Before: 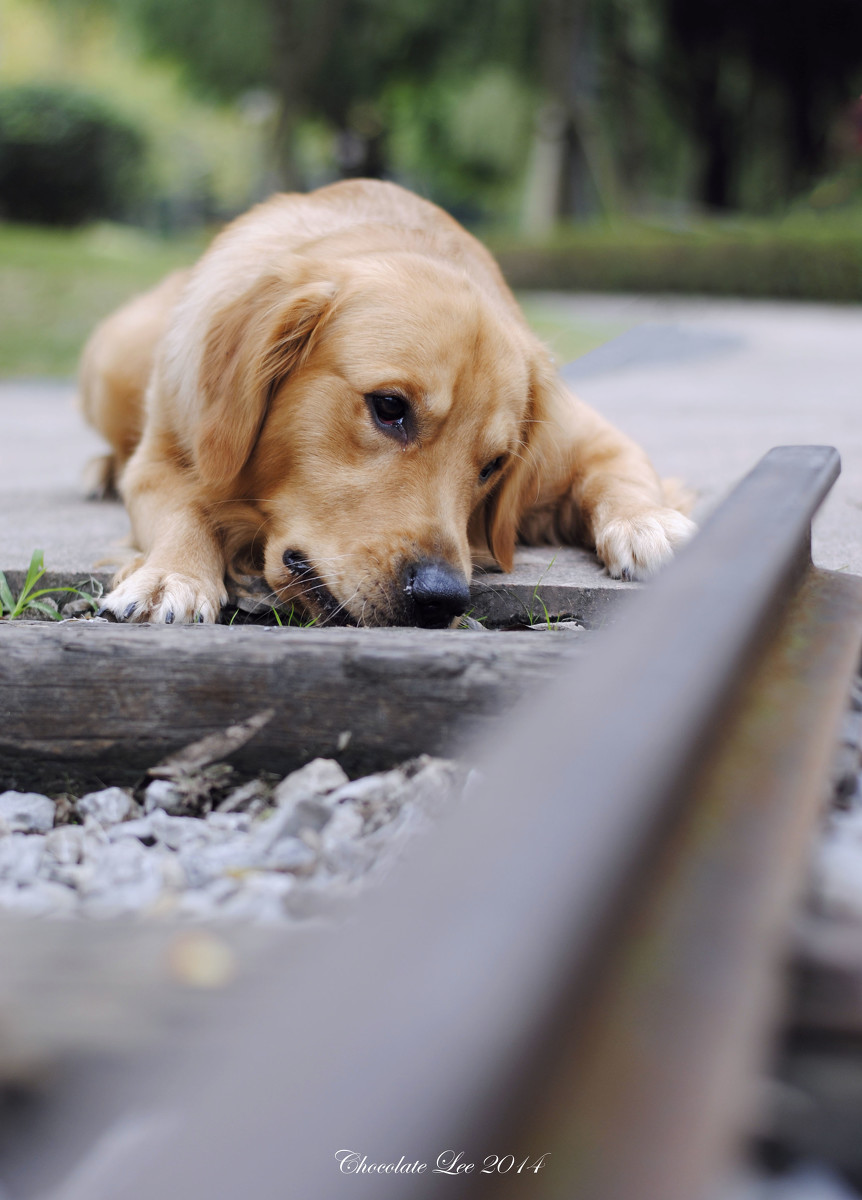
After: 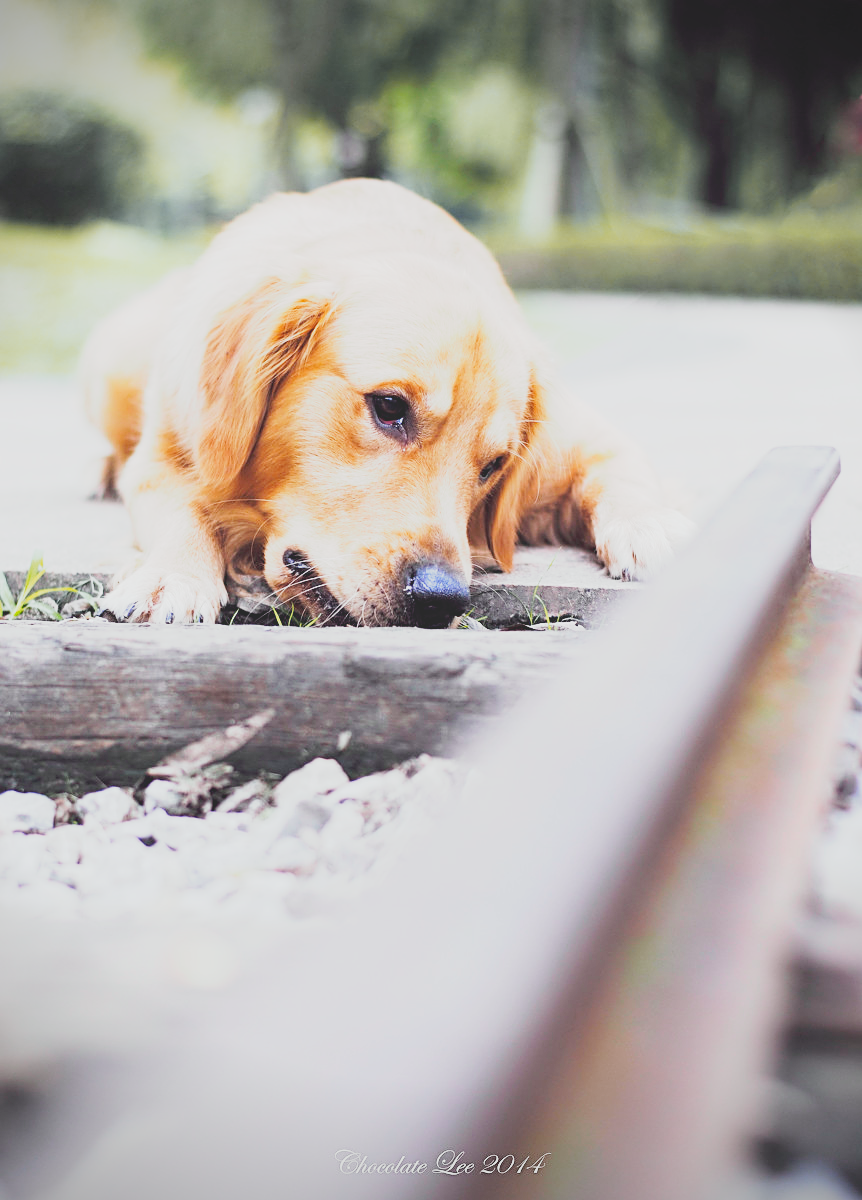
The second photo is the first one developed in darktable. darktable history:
base curve: curves: ch0 [(0, 0) (0.005, 0.002) (0.15, 0.3) (0.4, 0.7) (0.75, 0.95) (1, 1)], preserve colors none
color balance rgb: perceptual saturation grading › global saturation 0.182%, perceptual brilliance grading › global brilliance 30.589%
sharpen: on, module defaults
vignetting: brightness -0.532, saturation -0.516, unbound false
contrast brightness saturation: contrast -0.279
tone curve: curves: ch0 [(0, 0.046) (0.04, 0.074) (0.831, 0.861) (1, 1)]; ch1 [(0, 0) (0.146, 0.159) (0.338, 0.365) (0.417, 0.455) (0.489, 0.486) (0.504, 0.502) (0.529, 0.537) (0.563, 0.567) (1, 1)]; ch2 [(0, 0) (0.307, 0.298) (0.388, 0.375) (0.443, 0.456) (0.485, 0.492) (0.544, 0.525) (1, 1)], color space Lab, independent channels
